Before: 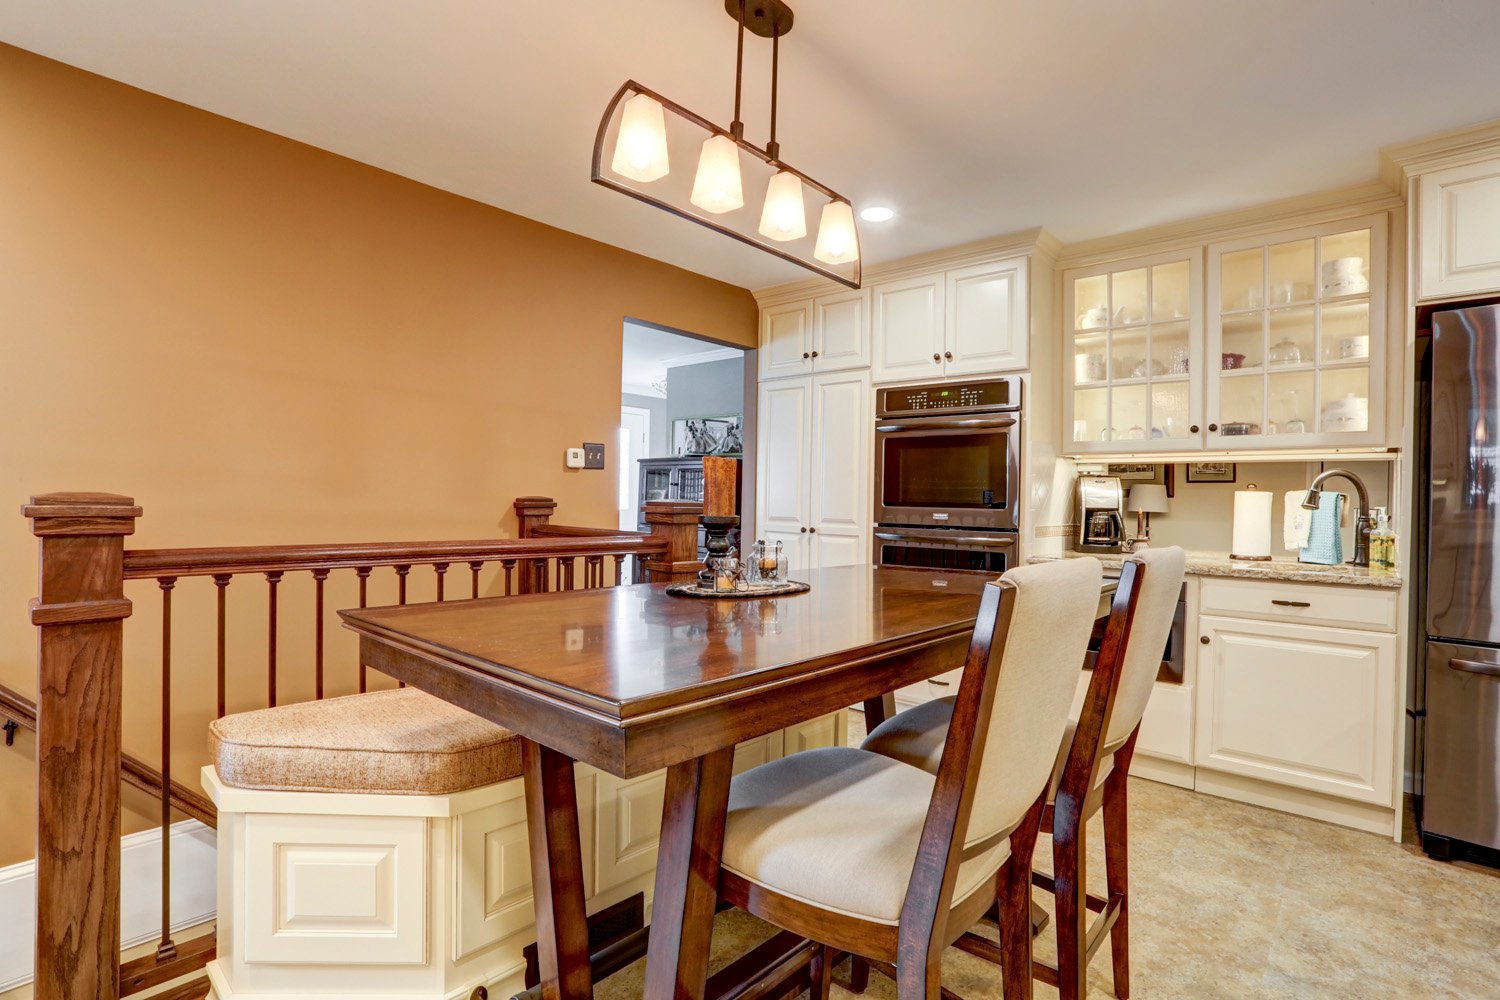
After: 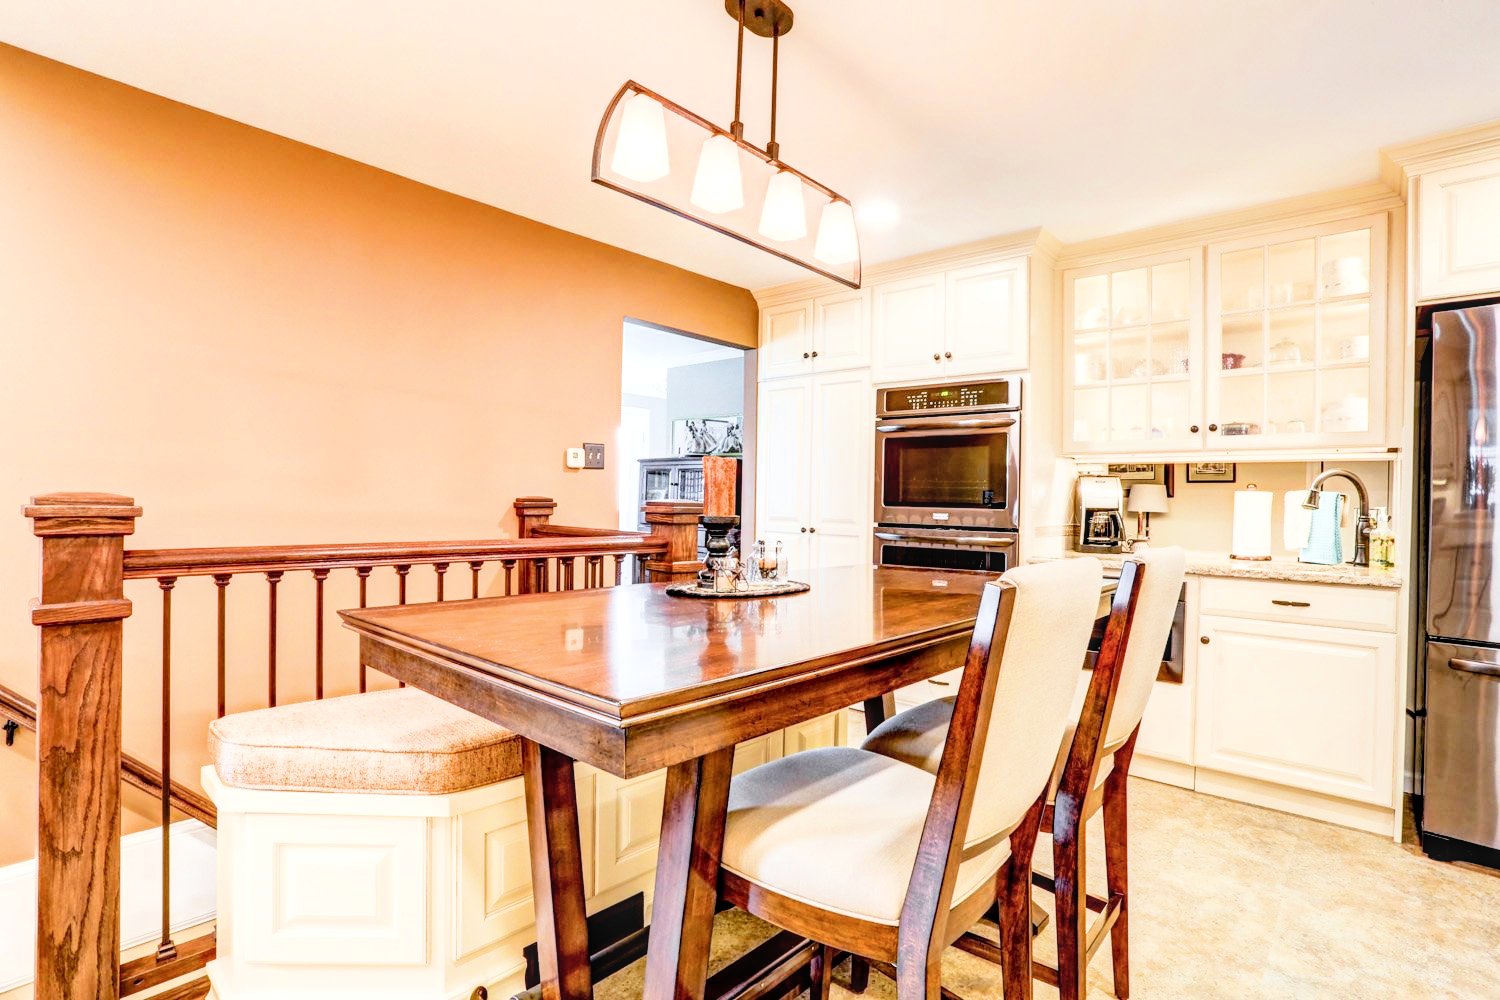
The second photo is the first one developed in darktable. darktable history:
local contrast: on, module defaults
filmic rgb: black relative exposure -5 EV, hardness 2.88, contrast 1.4
exposure: black level correction 0, exposure 1.5 EV, compensate exposure bias true, compensate highlight preservation false
color balance rgb: global vibrance 10%
